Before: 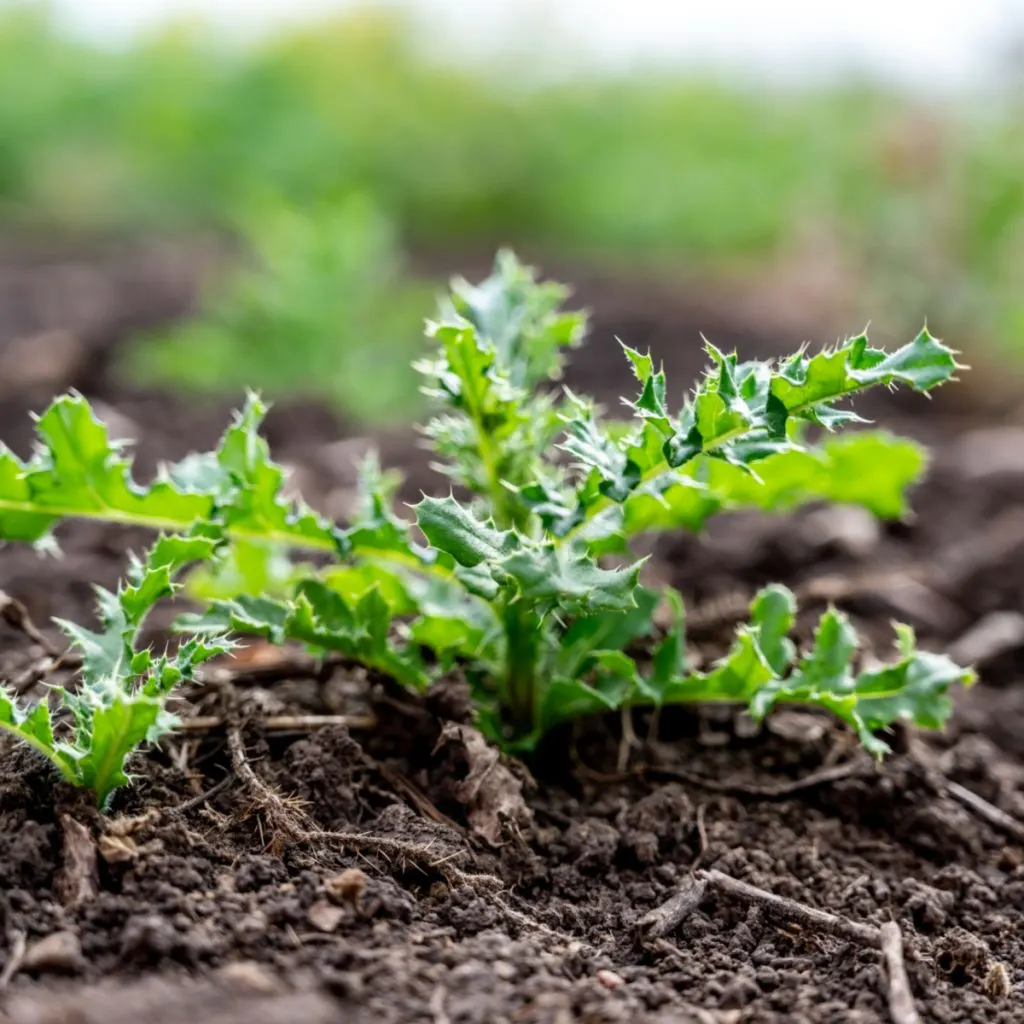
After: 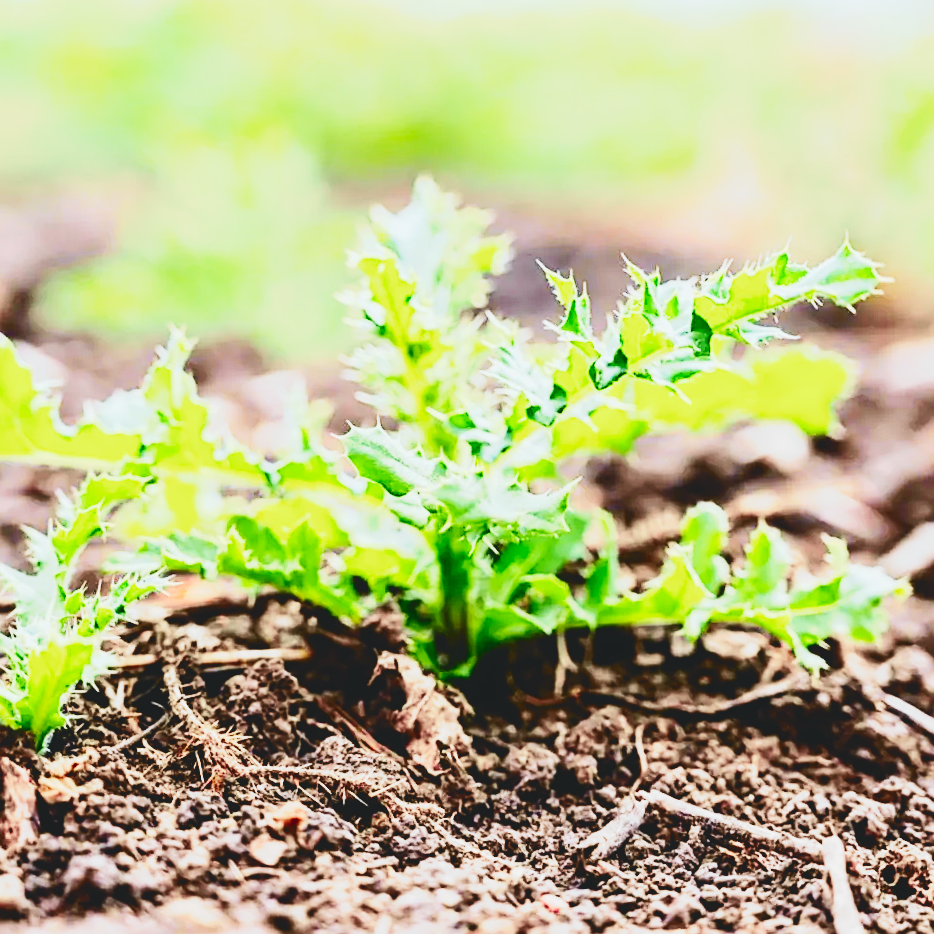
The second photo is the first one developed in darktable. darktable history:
exposure: exposure 0.669 EV, compensate highlight preservation false
crop and rotate: angle 1.96°, left 5.673%, top 5.673%
tone curve: curves: ch0 [(0, 0.11) (0.181, 0.223) (0.405, 0.46) (0.456, 0.528) (0.634, 0.728) (0.877, 0.89) (0.984, 0.935)]; ch1 [(0, 0.052) (0.443, 0.43) (0.492, 0.485) (0.566, 0.579) (0.595, 0.625) (0.608, 0.654) (0.65, 0.708) (1, 0.961)]; ch2 [(0, 0) (0.33, 0.301) (0.421, 0.443) (0.447, 0.489) (0.495, 0.492) (0.537, 0.57) (0.586, 0.591) (0.663, 0.686) (1, 1)], color space Lab, independent channels, preserve colors none
sharpen: on, module defaults
base curve: curves: ch0 [(0, 0) (0, 0.001) (0.001, 0.001) (0.004, 0.002) (0.007, 0.004) (0.015, 0.013) (0.033, 0.045) (0.052, 0.096) (0.075, 0.17) (0.099, 0.241) (0.163, 0.42) (0.219, 0.55) (0.259, 0.616) (0.327, 0.722) (0.365, 0.765) (0.522, 0.873) (0.547, 0.881) (0.689, 0.919) (0.826, 0.952) (1, 1)], preserve colors none
